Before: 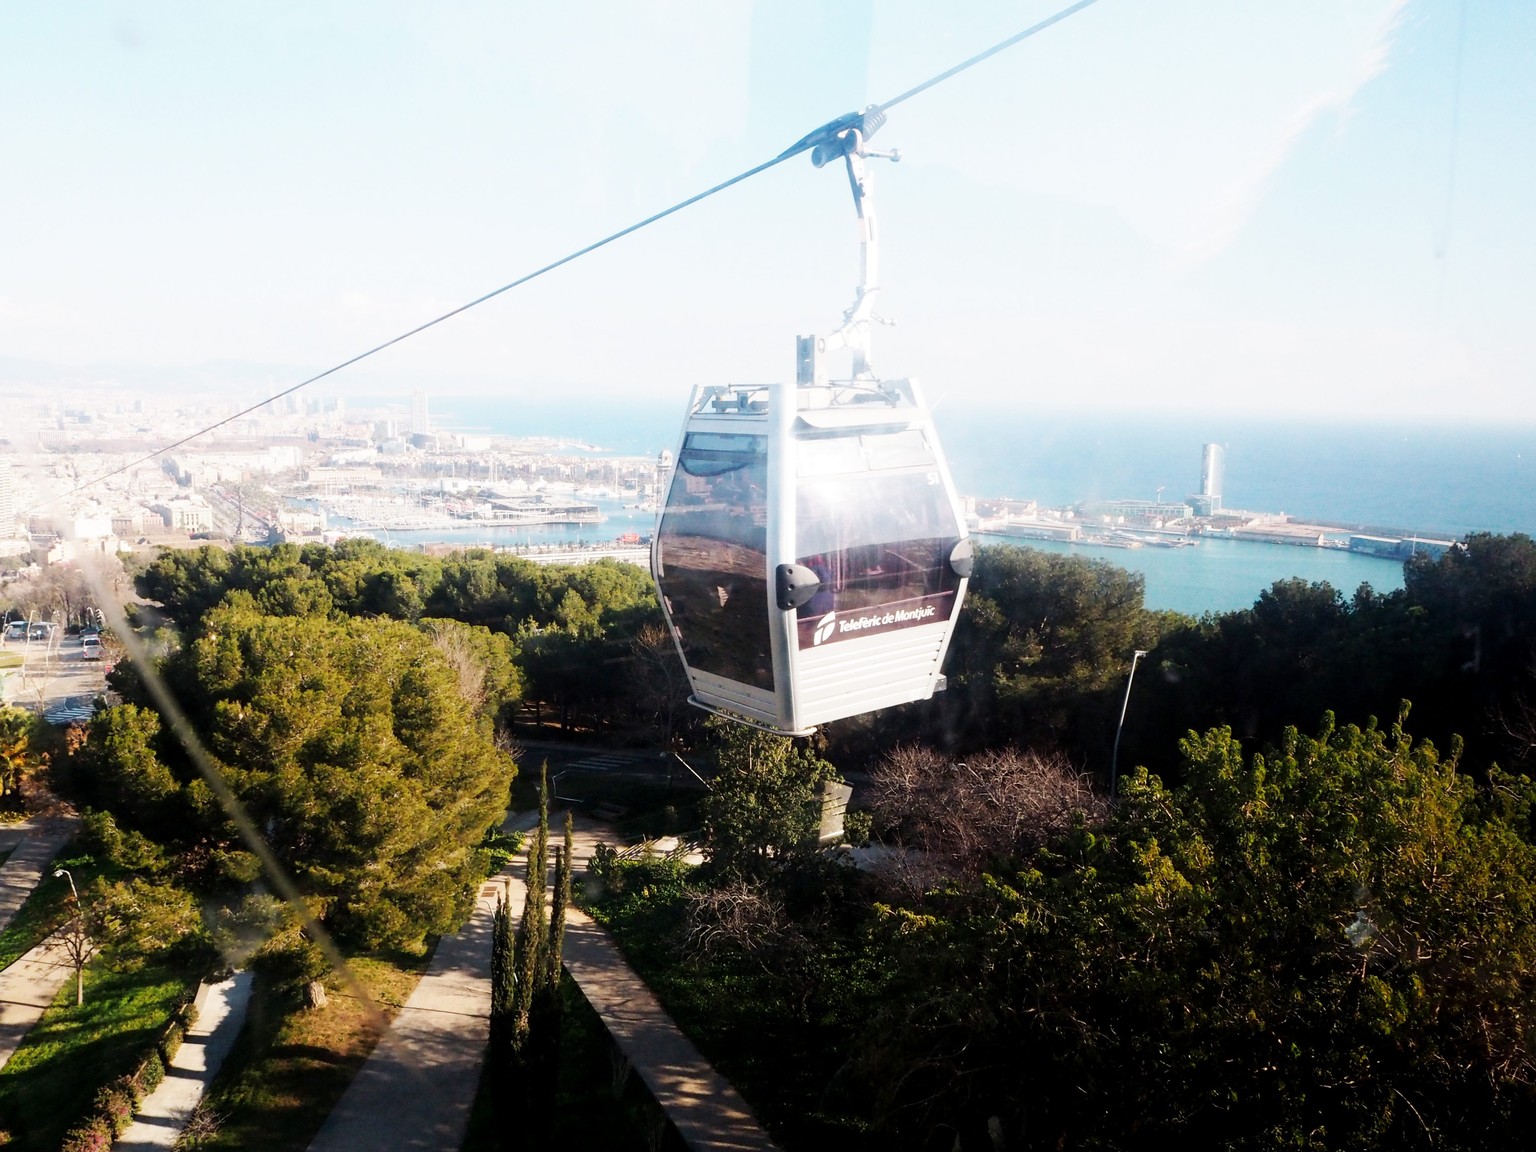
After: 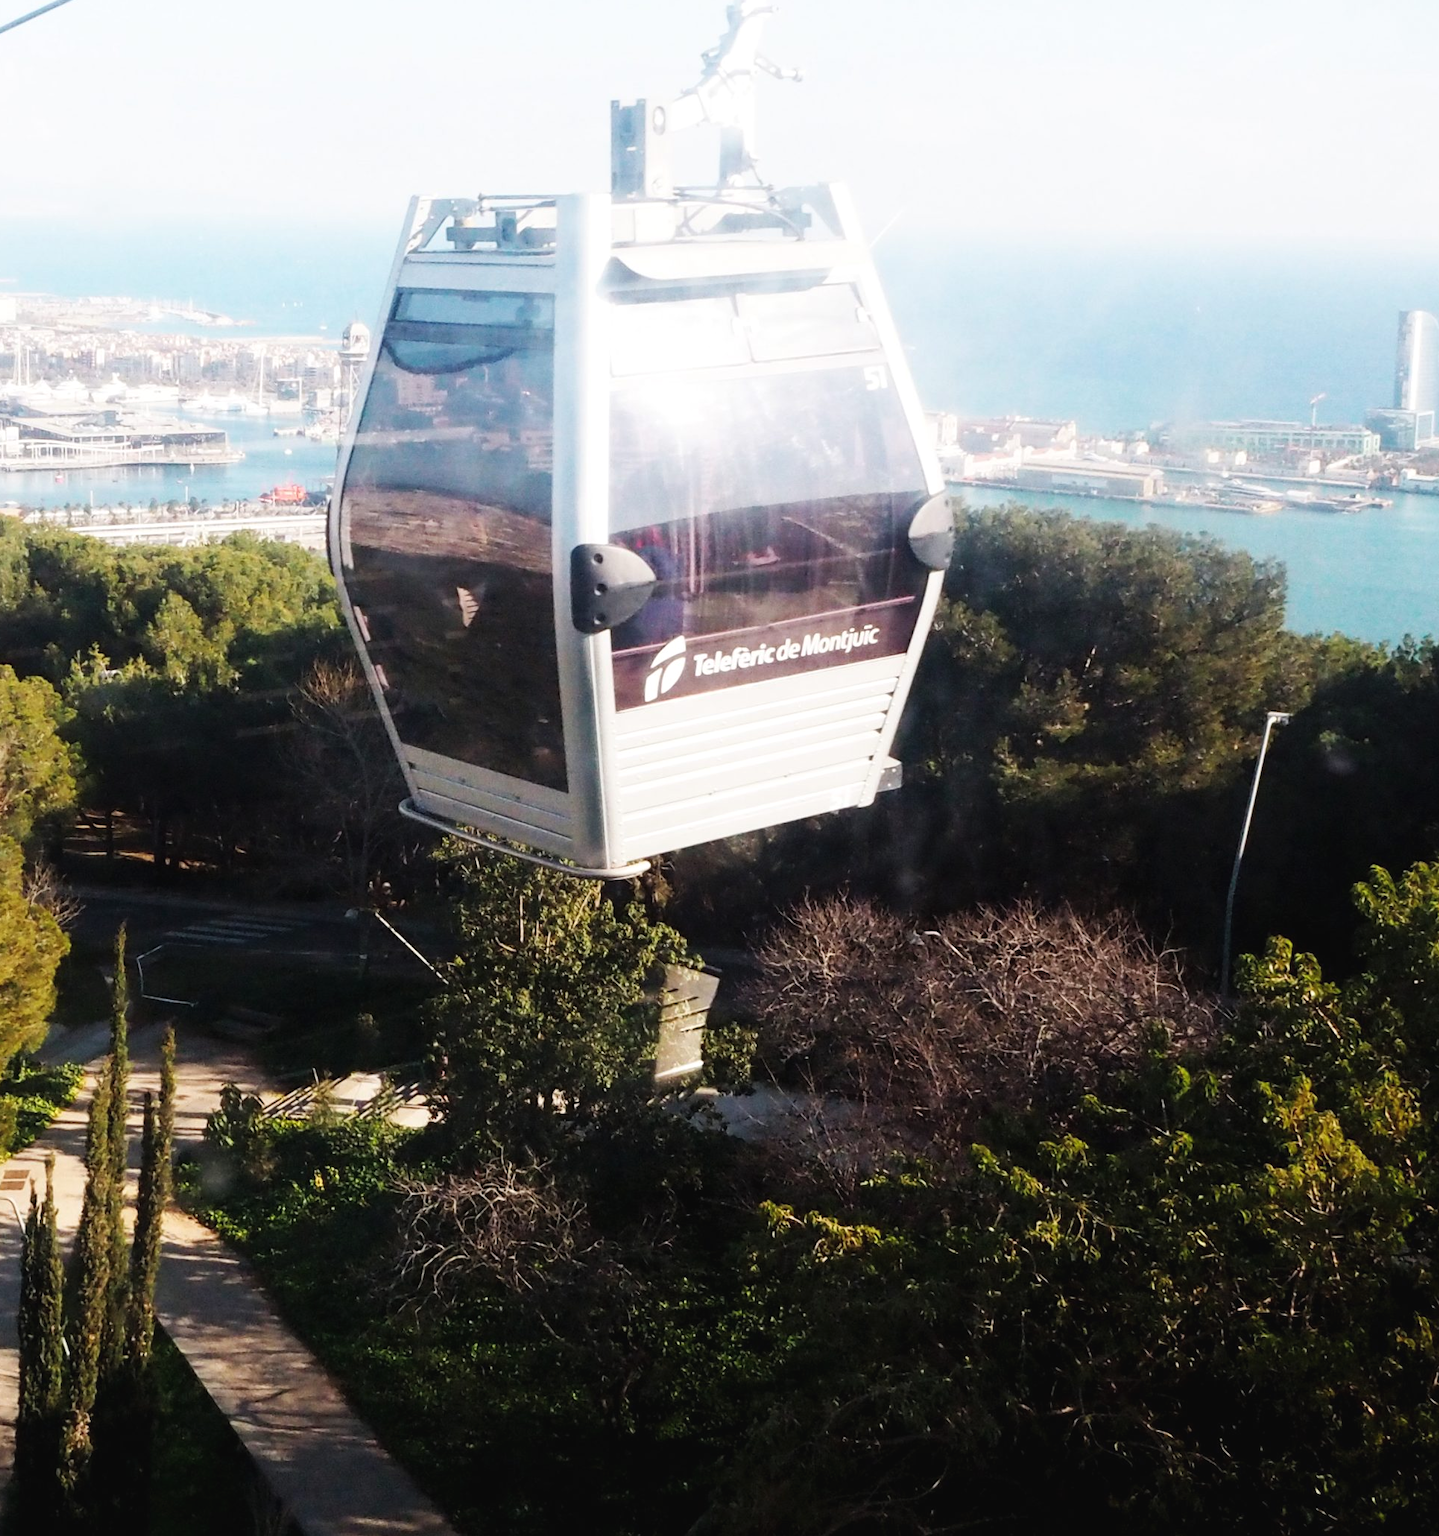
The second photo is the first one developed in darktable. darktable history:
crop: left 31.379%, top 24.658%, right 20.326%, bottom 6.628%
exposure: black level correction -0.003, exposure 0.04 EV, compensate highlight preservation false
